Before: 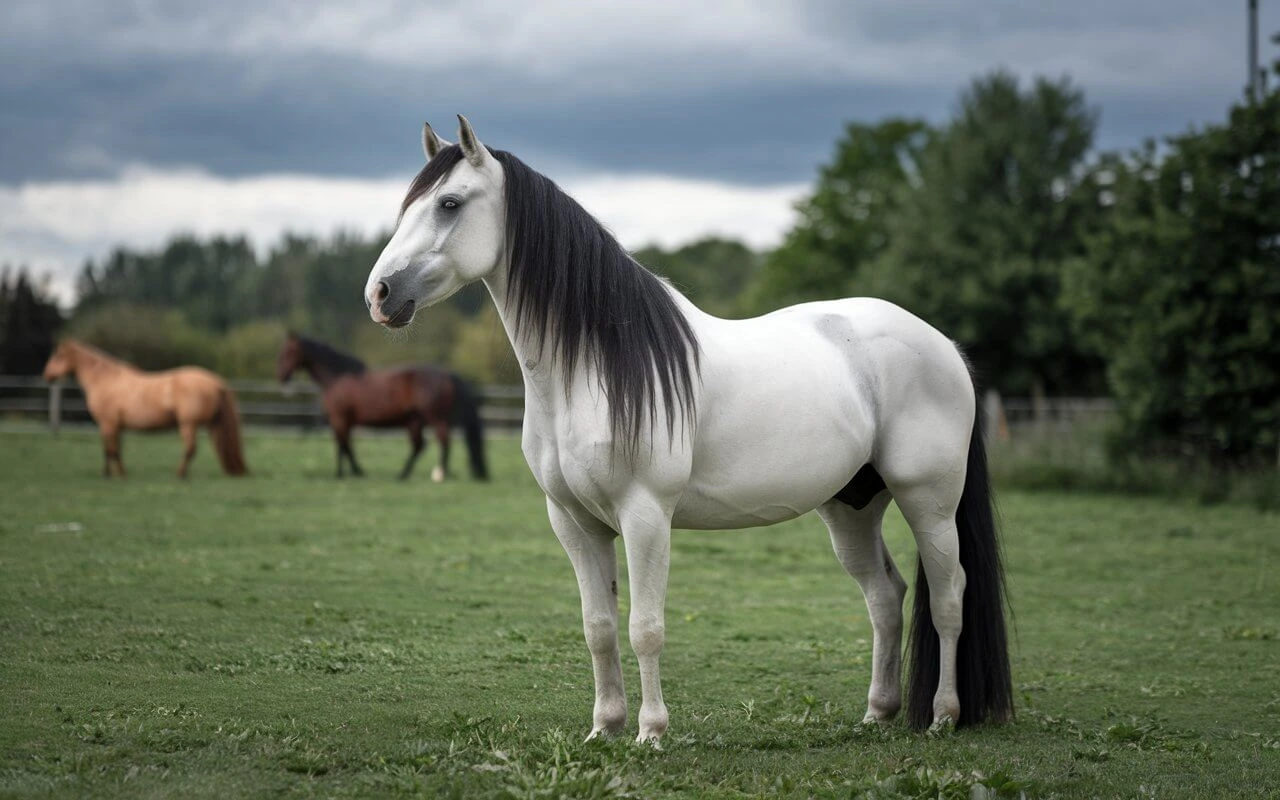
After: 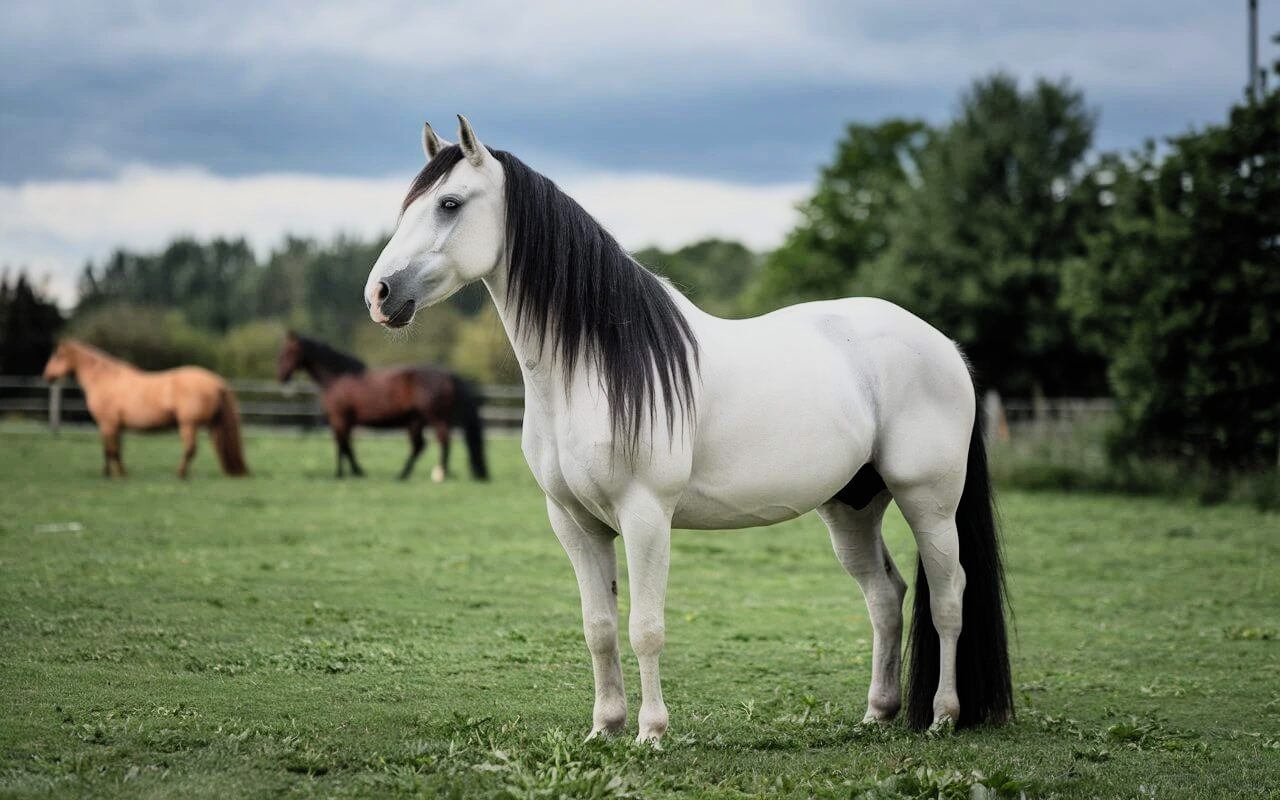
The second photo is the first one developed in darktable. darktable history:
filmic rgb: black relative exposure -7.08 EV, white relative exposure 5.37 EV, threshold 3.06 EV, hardness 3.03, color science v6 (2022), enable highlight reconstruction true
contrast brightness saturation: contrast 0.196, brightness 0.158, saturation 0.221
